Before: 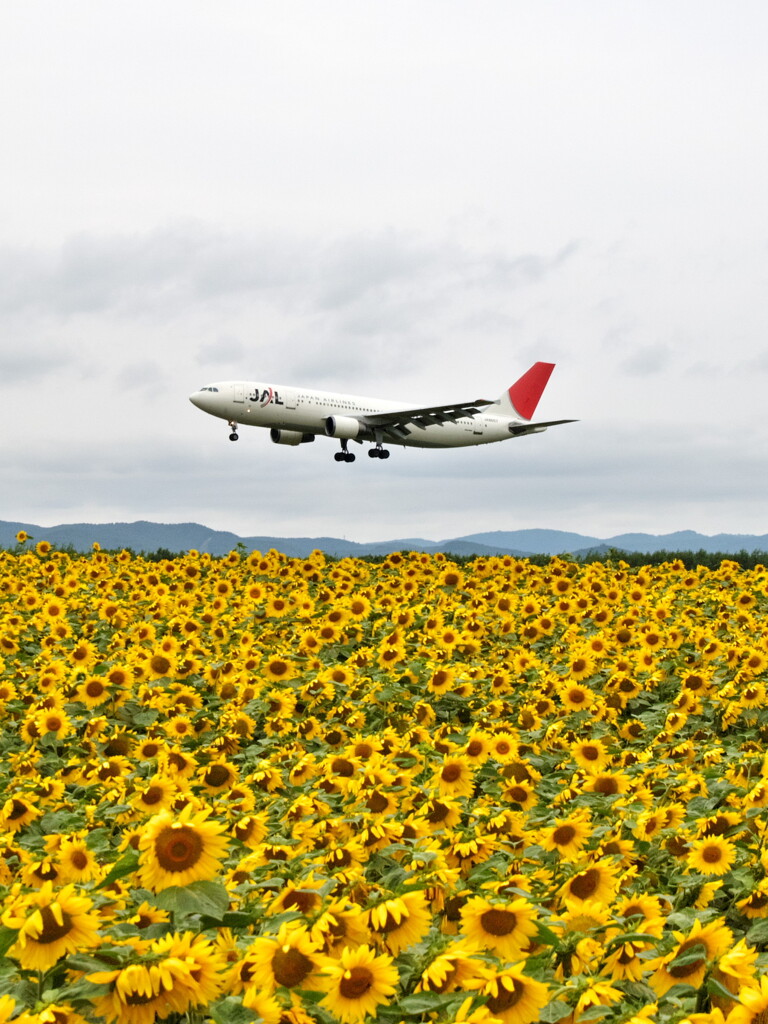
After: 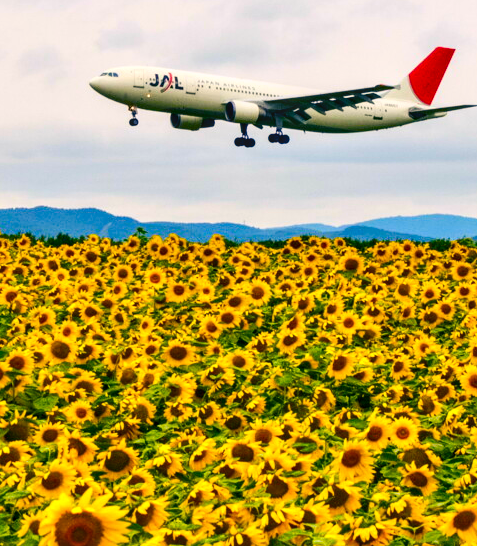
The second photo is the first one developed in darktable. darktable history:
crop: left 13.098%, top 30.79%, right 24.714%, bottom 15.807%
contrast brightness saturation: contrast 0.167, saturation 0.324
color balance rgb: shadows lift › luminance -41.106%, shadows lift › chroma 14.253%, shadows lift › hue 260.38°, highlights gain › chroma 1.647%, highlights gain › hue 56.4°, linear chroma grading › global chroma 41.921%, perceptual saturation grading › global saturation -0.073%, perceptual saturation grading › highlights -8.698%, perceptual saturation grading › mid-tones 18.613%, perceptual saturation grading › shadows 29.227%, global vibrance 39.853%
local contrast: on, module defaults
